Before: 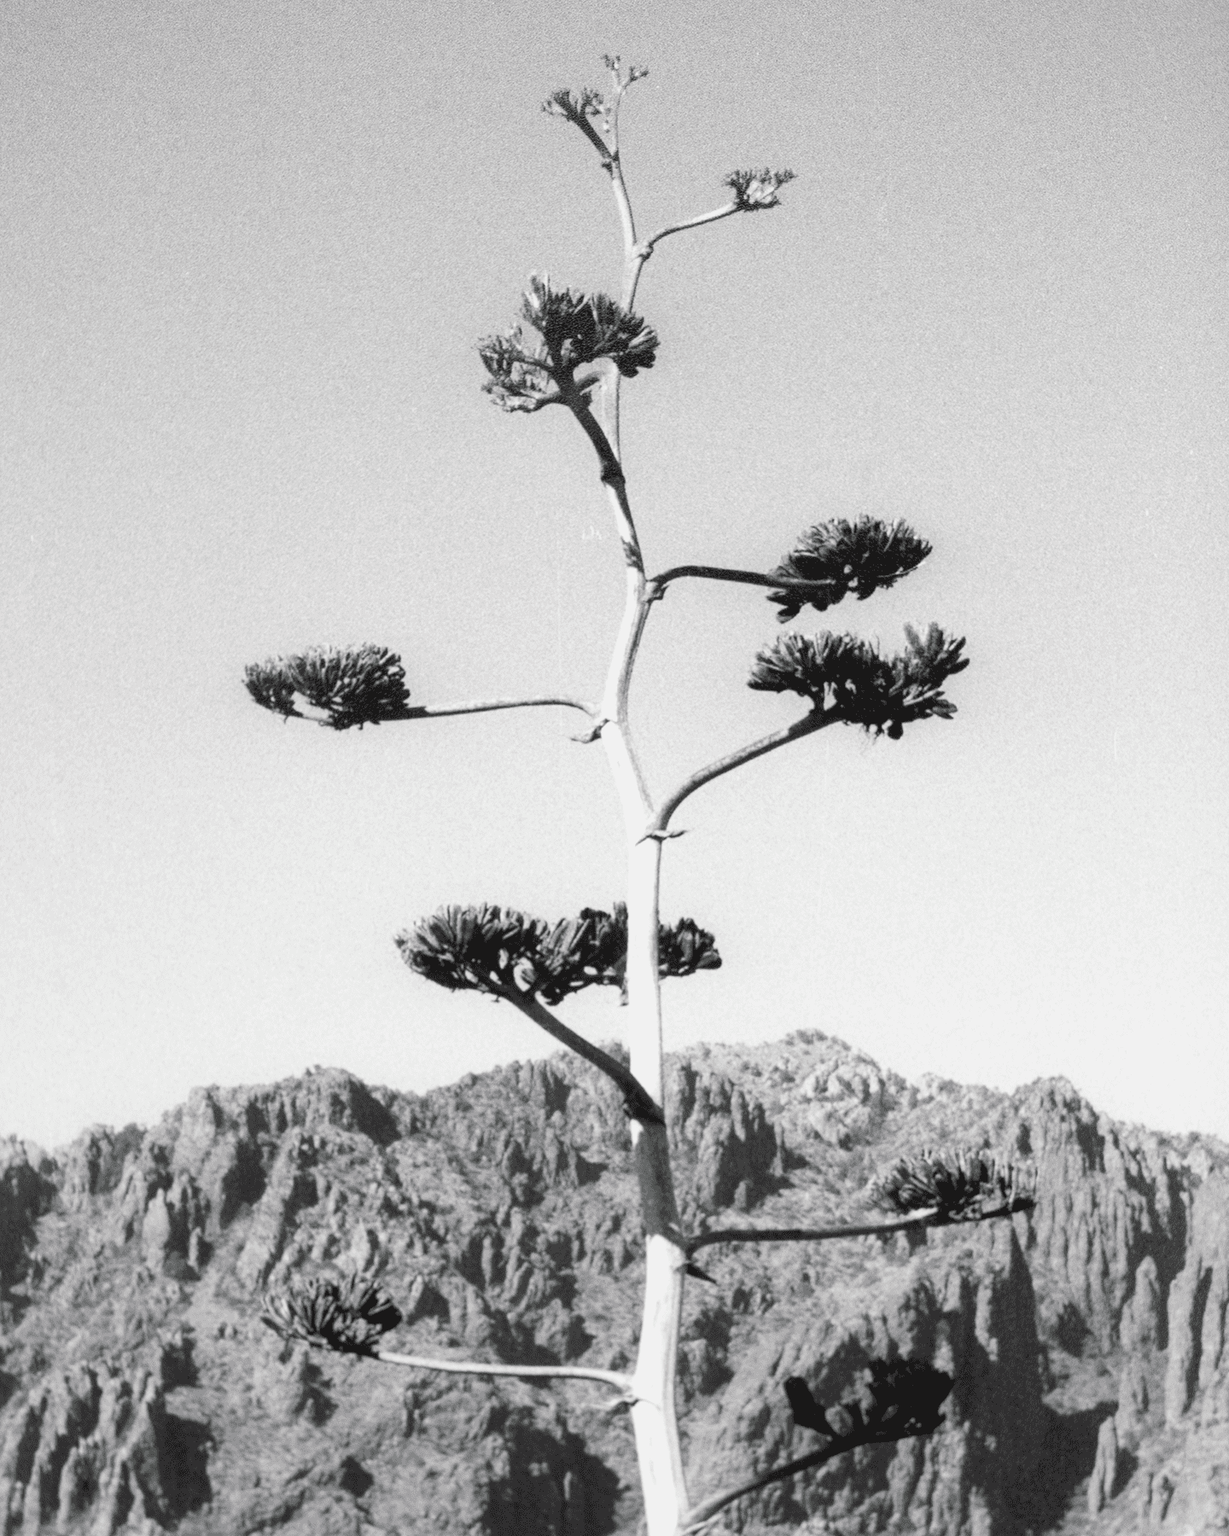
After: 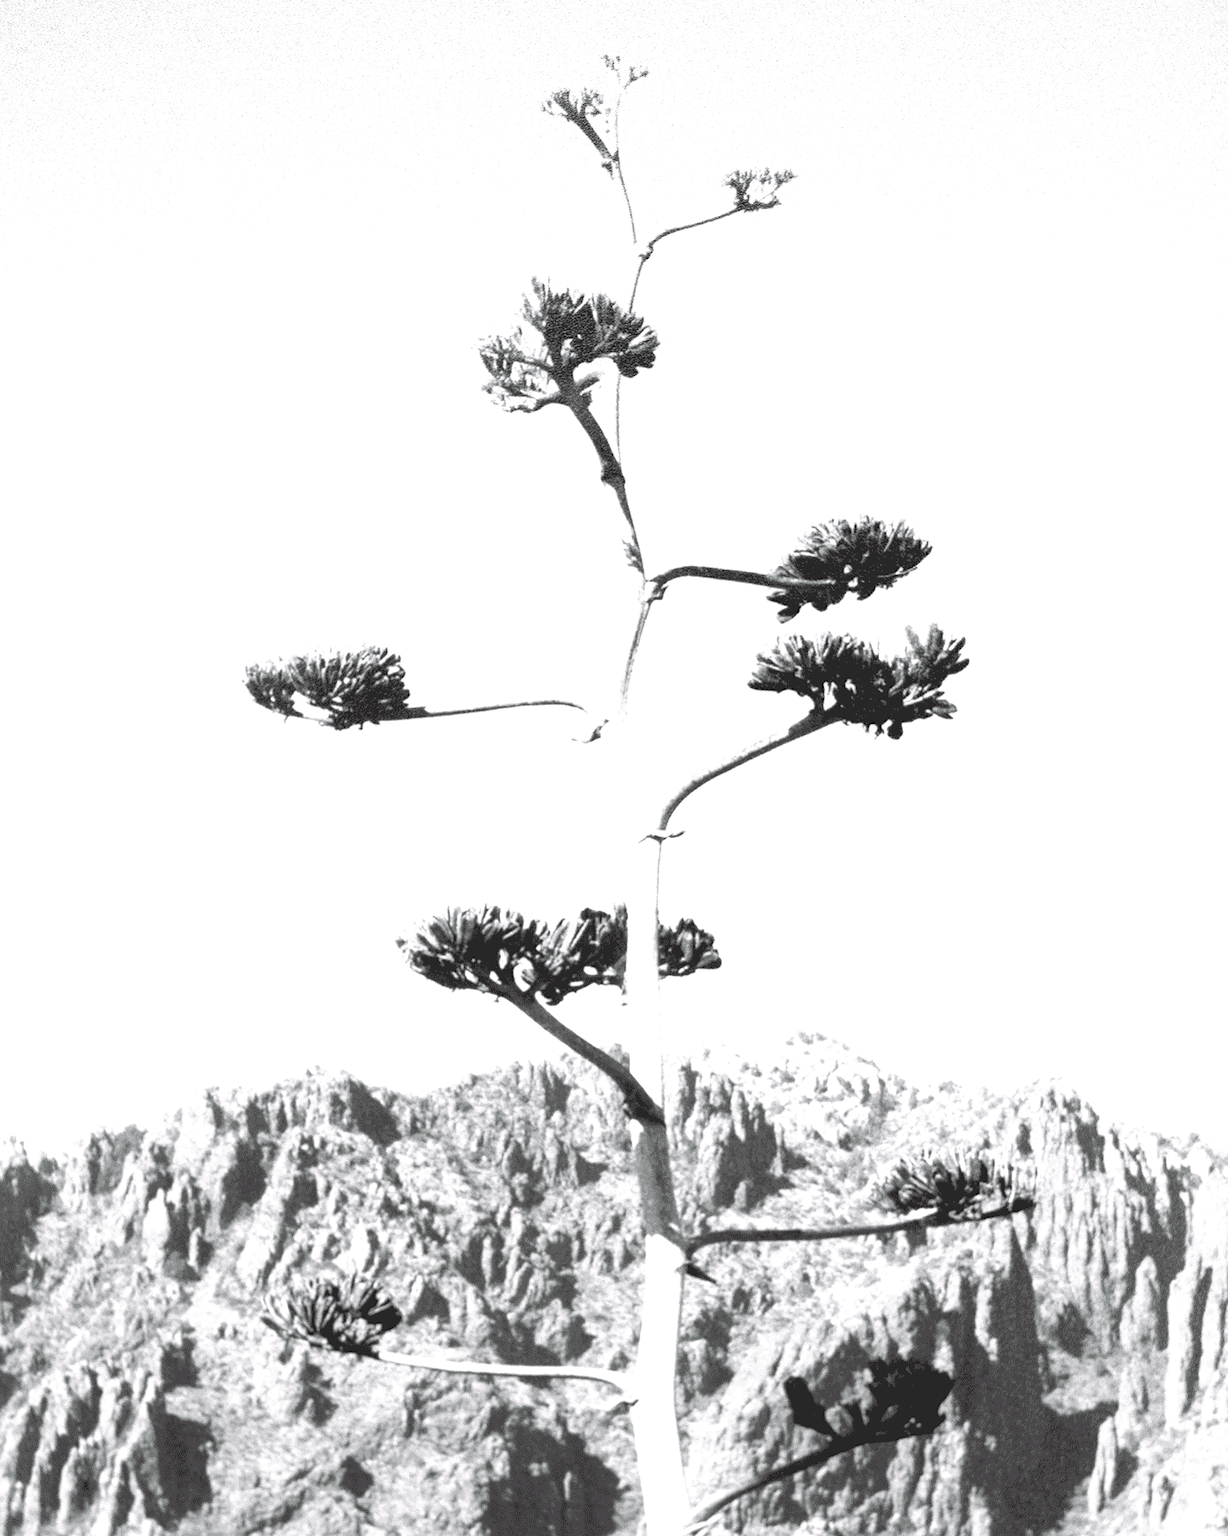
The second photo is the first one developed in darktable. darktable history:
contrast brightness saturation: saturation -0.06
velvia: on, module defaults
exposure: black level correction 0, exposure 1.104 EV, compensate highlight preservation false
